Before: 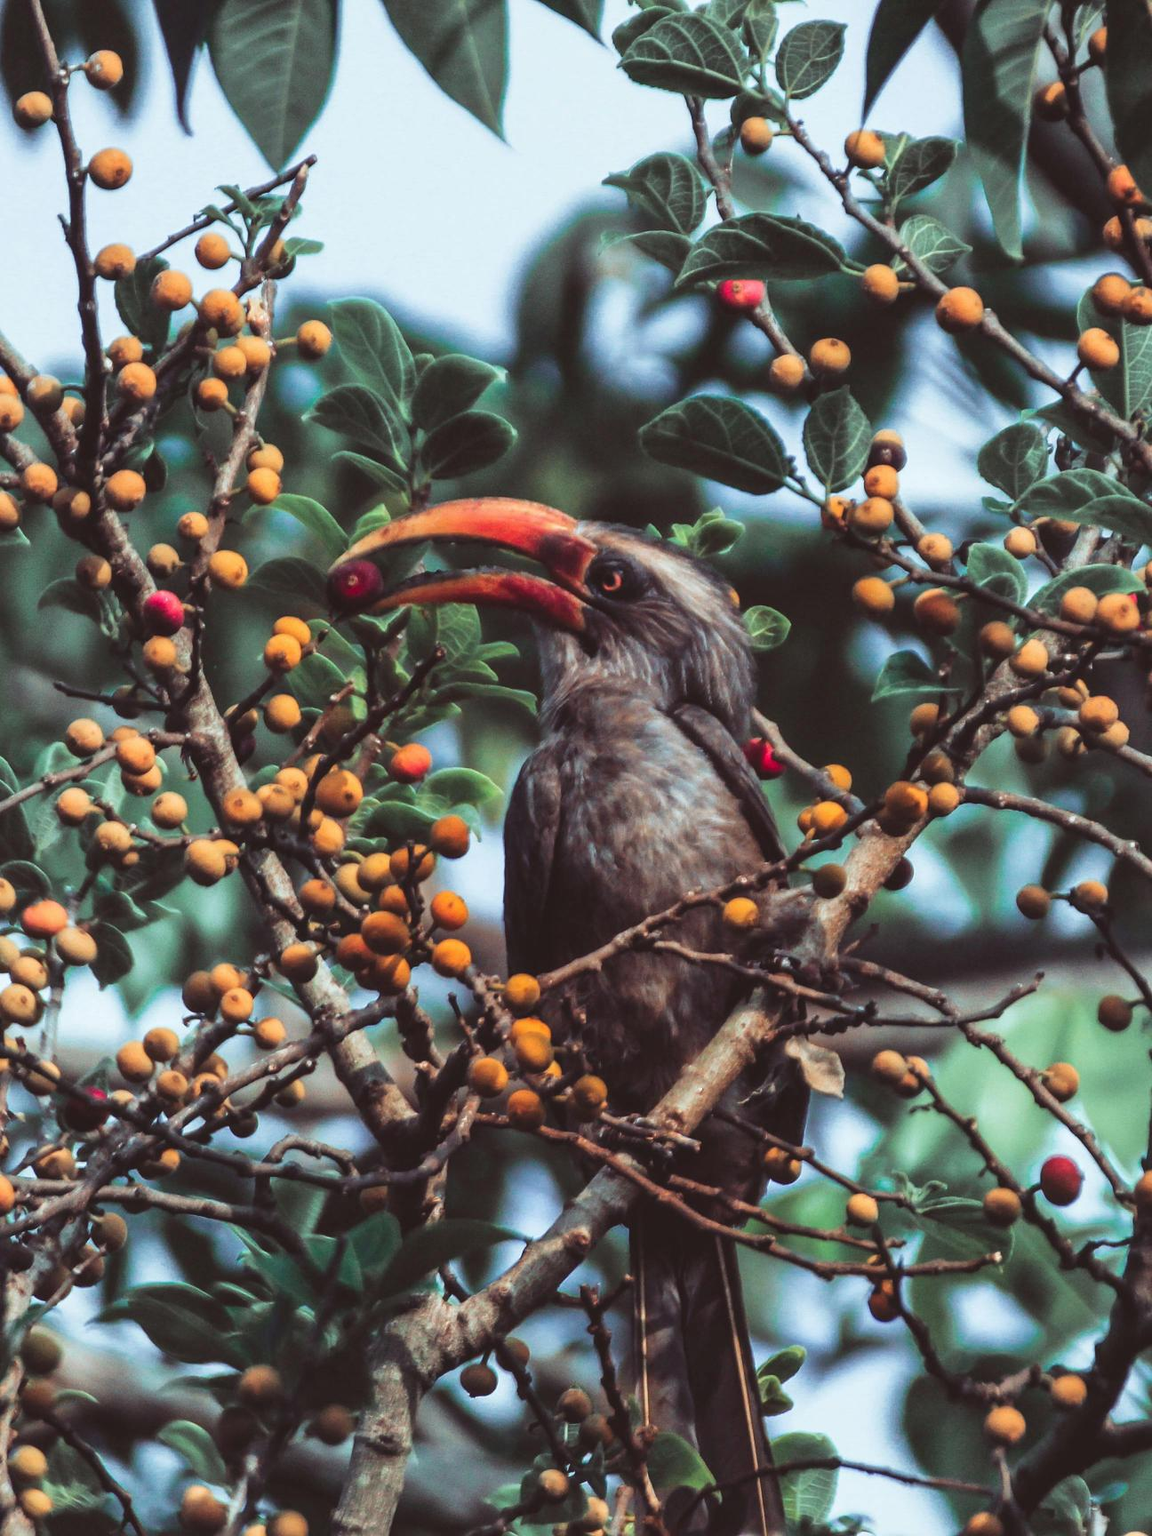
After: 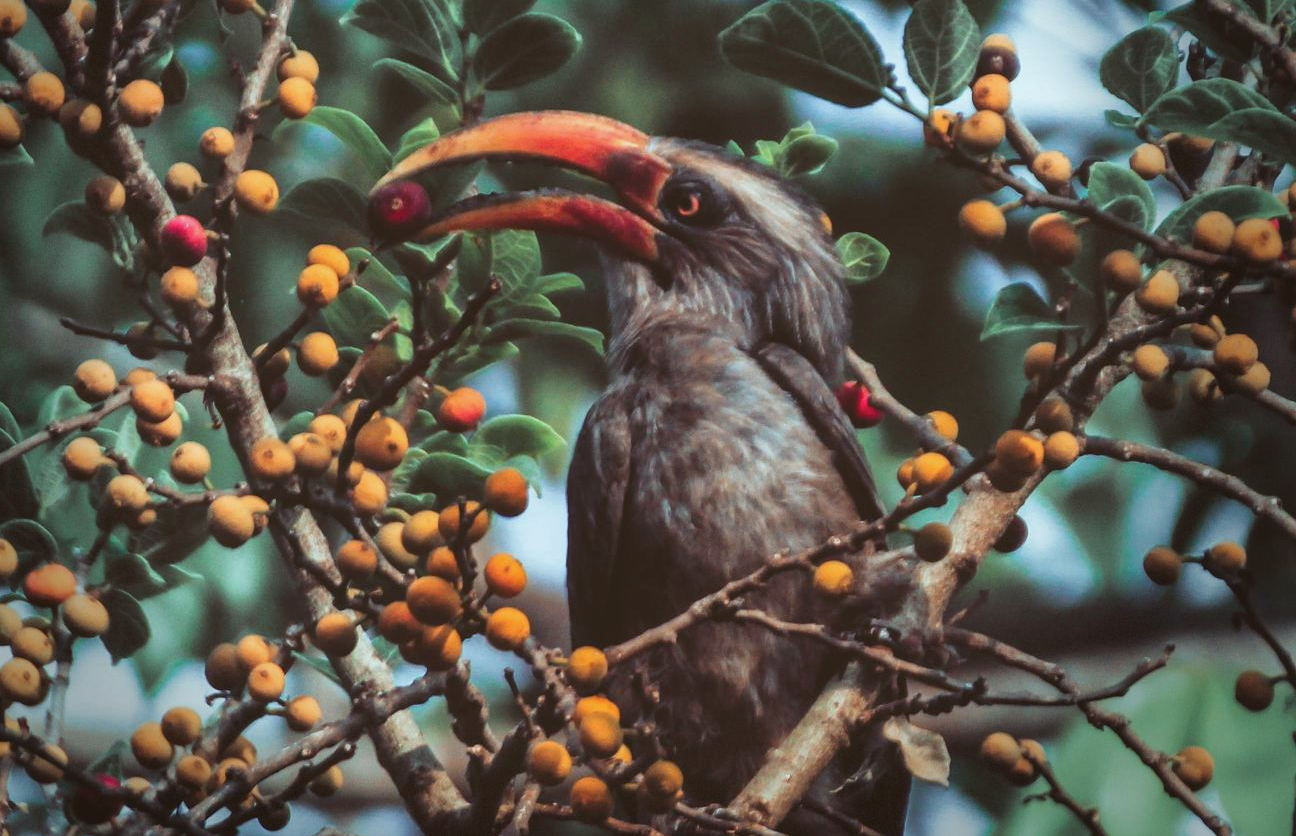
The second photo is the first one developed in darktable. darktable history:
color balance: lift [1.004, 1.002, 1.002, 0.998], gamma [1, 1.007, 1.002, 0.993], gain [1, 0.977, 1.013, 1.023], contrast -3.64%
vignetting: fall-off start 68.33%, fall-off radius 30%, saturation 0.042, center (-0.066, -0.311), width/height ratio 0.992, shape 0.85, dithering 8-bit output
crop and rotate: top 26.056%, bottom 25.543%
